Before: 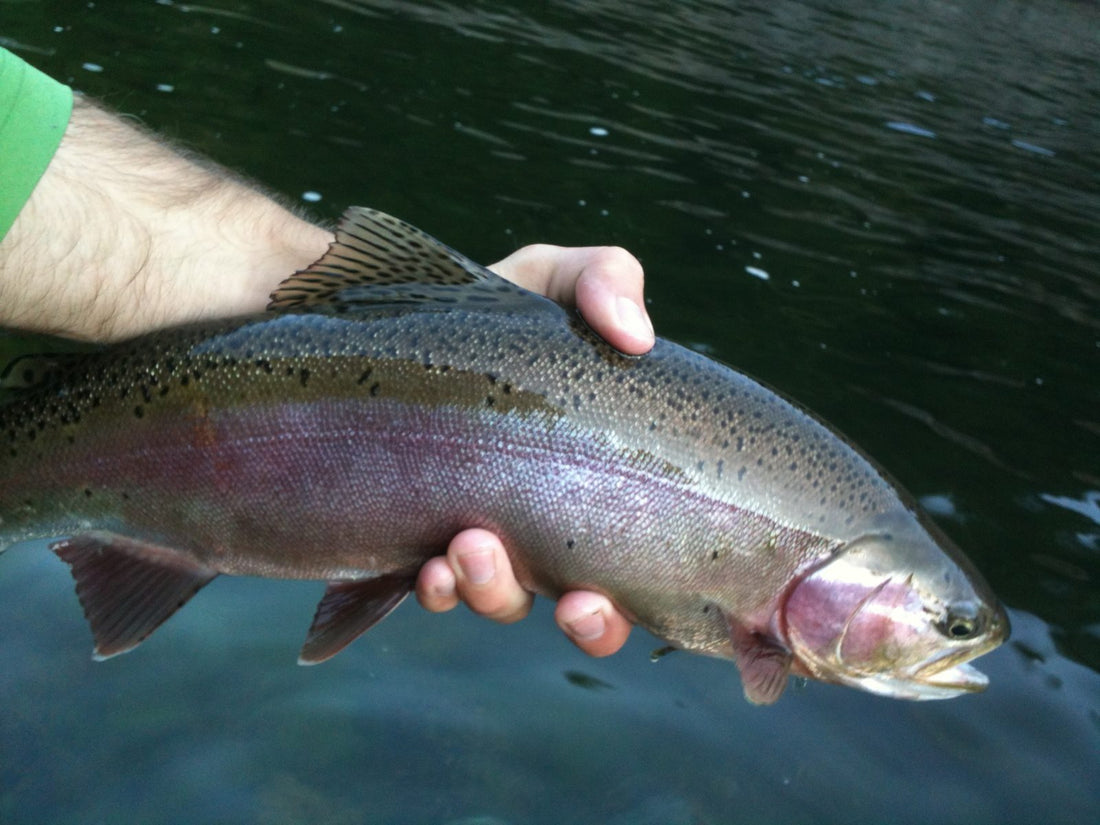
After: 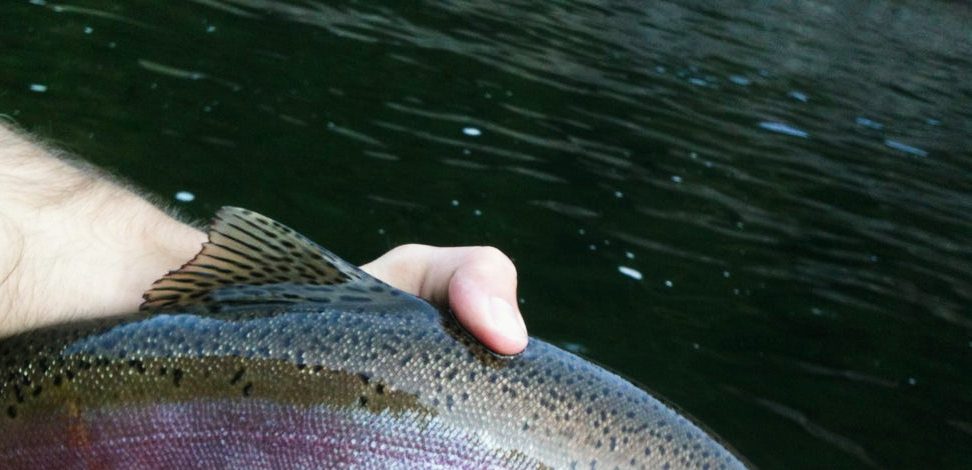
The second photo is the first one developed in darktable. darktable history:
crop and rotate: left 11.621%, bottom 43.016%
tone curve: curves: ch0 [(0, 0) (0.071, 0.047) (0.266, 0.26) (0.491, 0.552) (0.753, 0.818) (1, 0.983)]; ch1 [(0, 0) (0.346, 0.307) (0.408, 0.369) (0.463, 0.443) (0.482, 0.493) (0.502, 0.5) (0.517, 0.518) (0.546, 0.576) (0.588, 0.643) (0.651, 0.709) (1, 1)]; ch2 [(0, 0) (0.346, 0.34) (0.434, 0.46) (0.485, 0.494) (0.5, 0.494) (0.517, 0.503) (0.535, 0.545) (0.583, 0.634) (0.625, 0.686) (1, 1)], preserve colors none
exposure: compensate highlight preservation false
